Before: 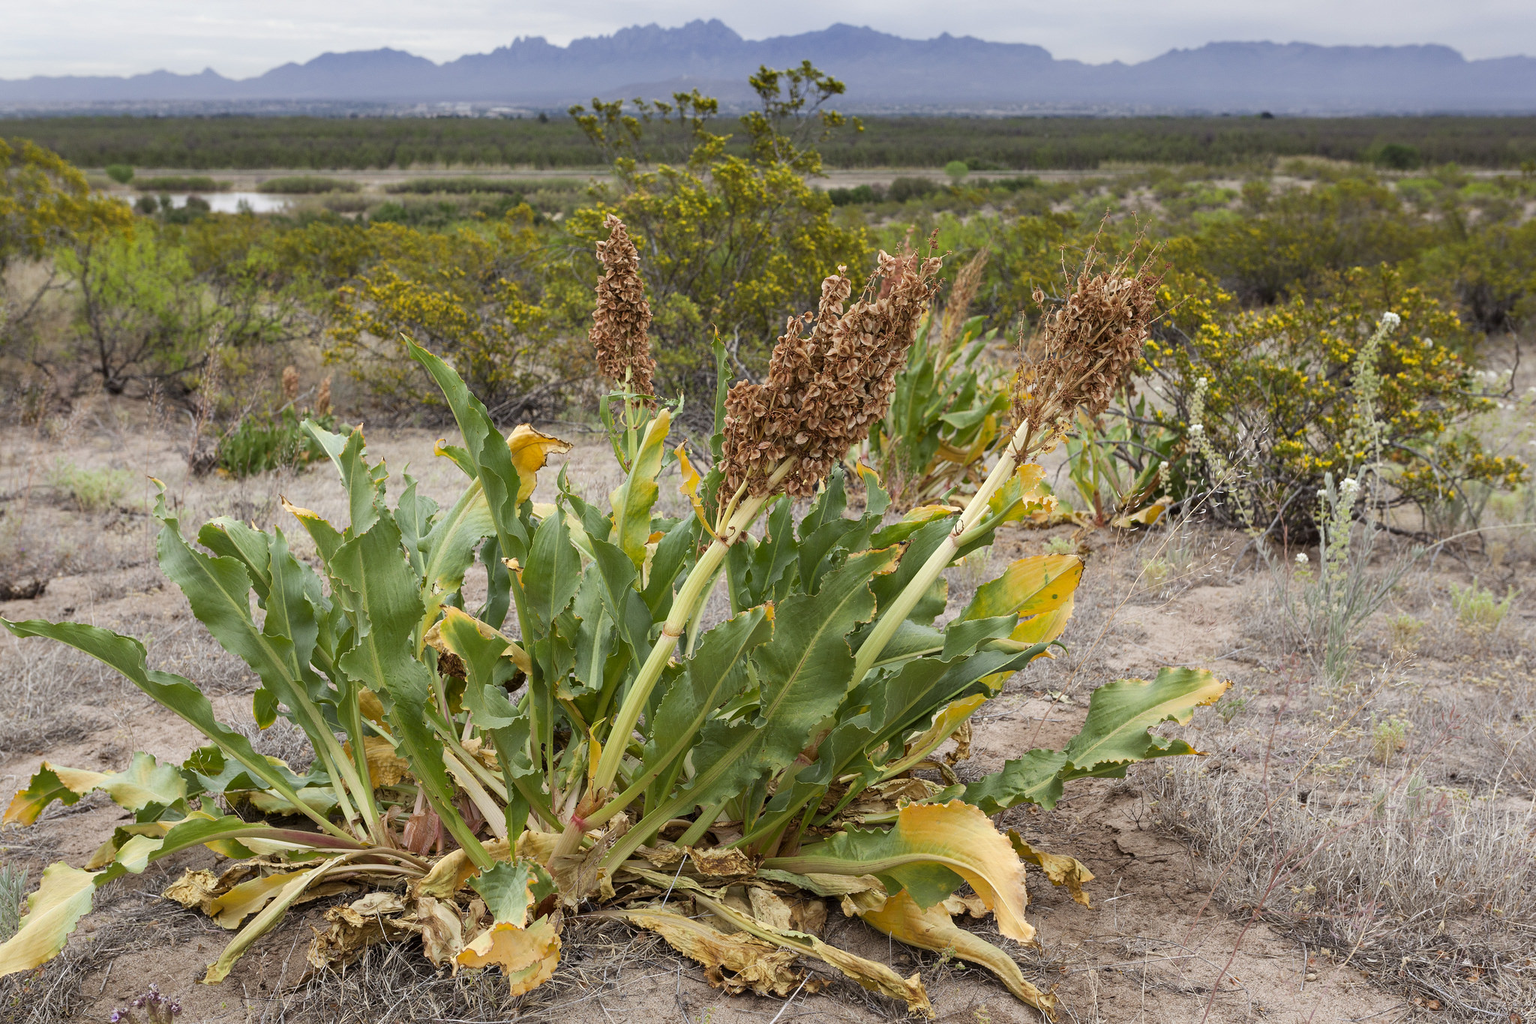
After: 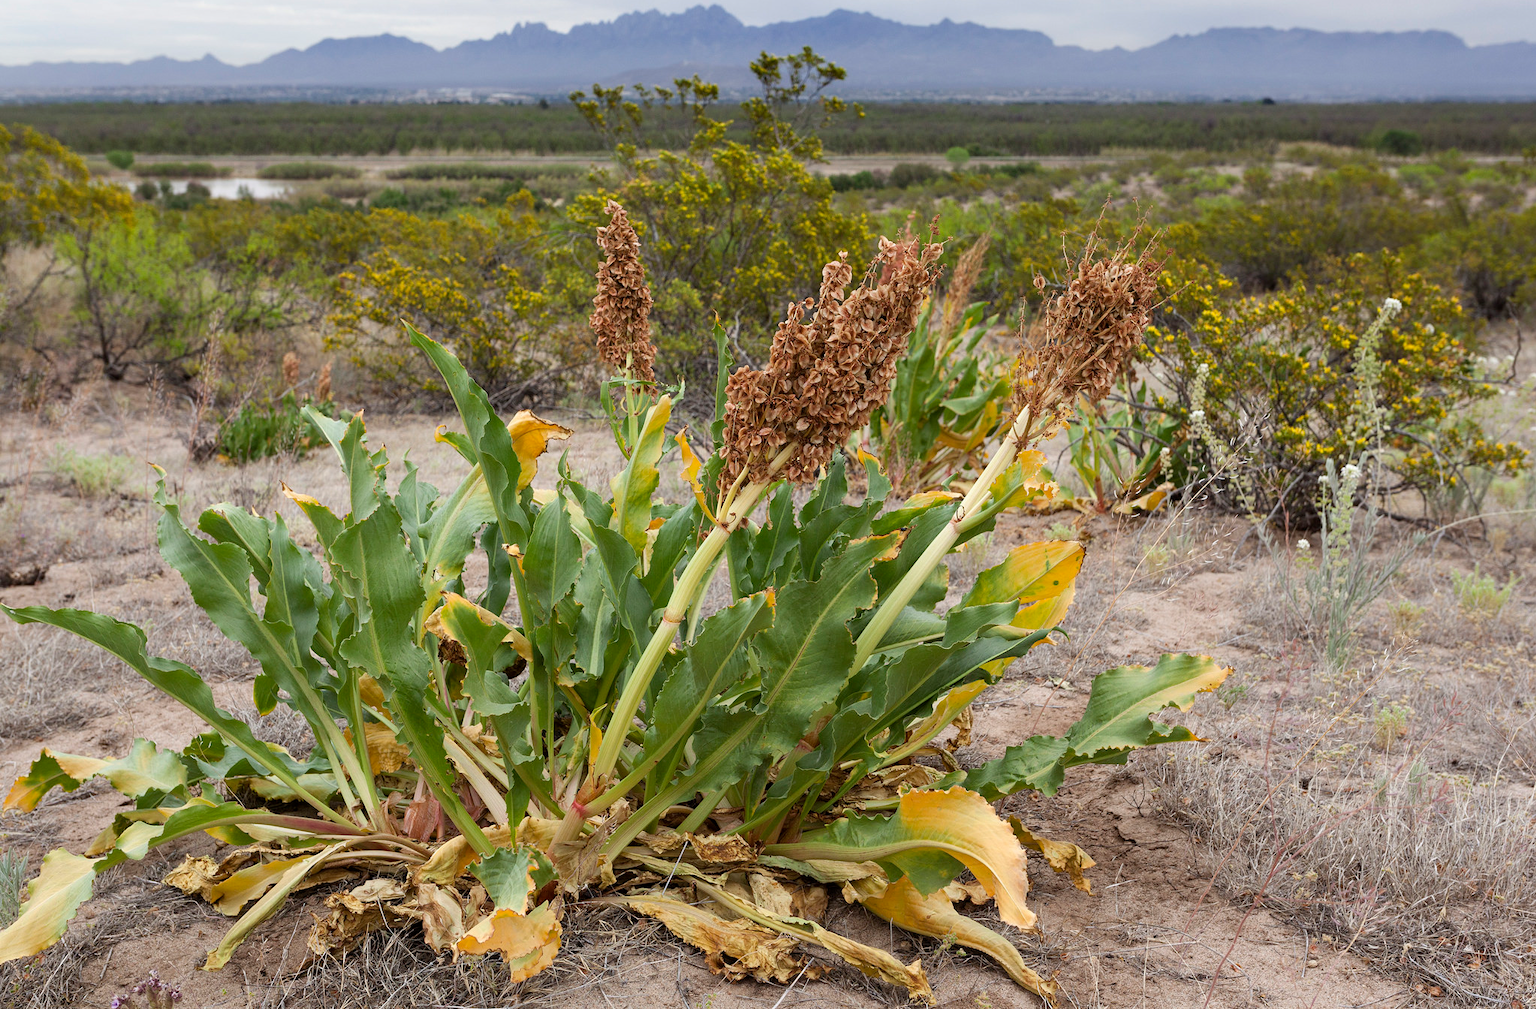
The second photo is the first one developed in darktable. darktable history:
crop: top 1.447%, right 0.071%
